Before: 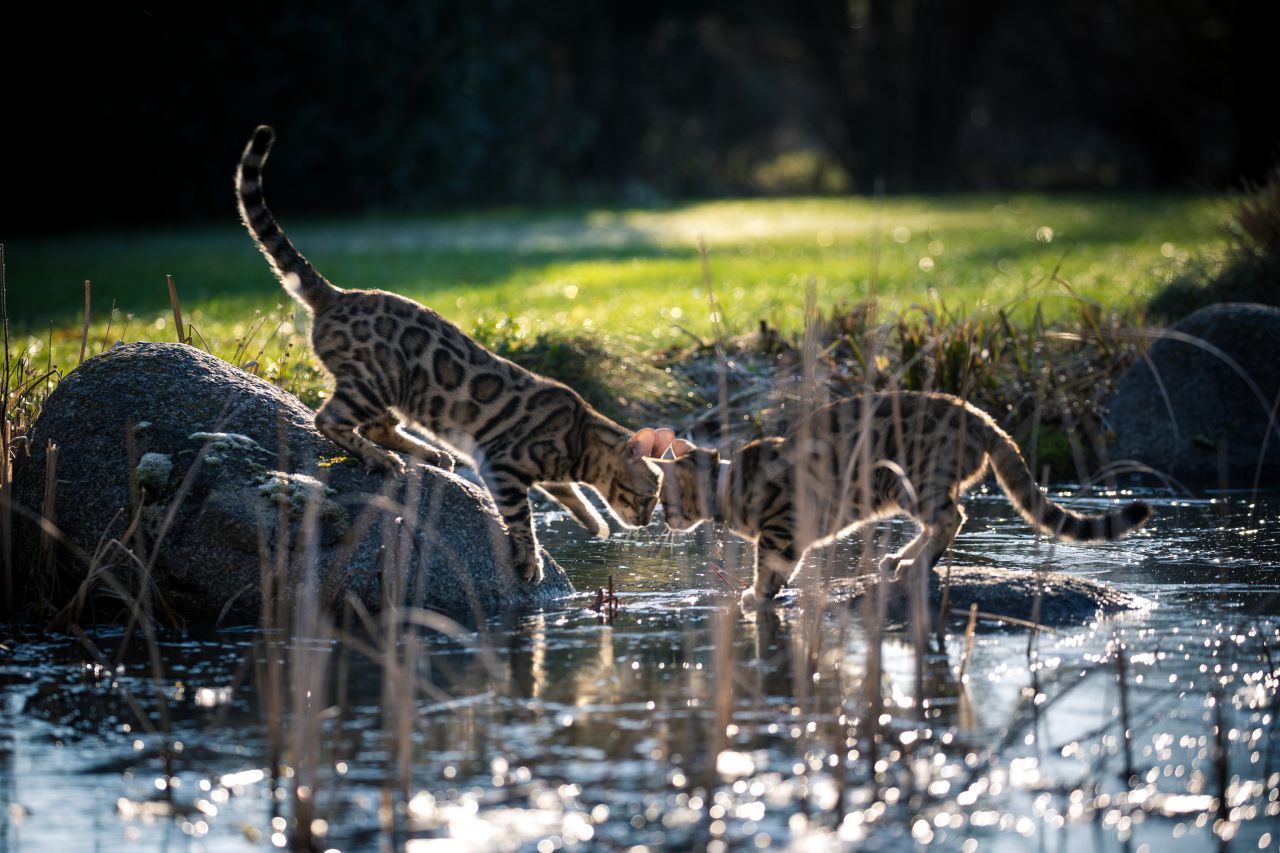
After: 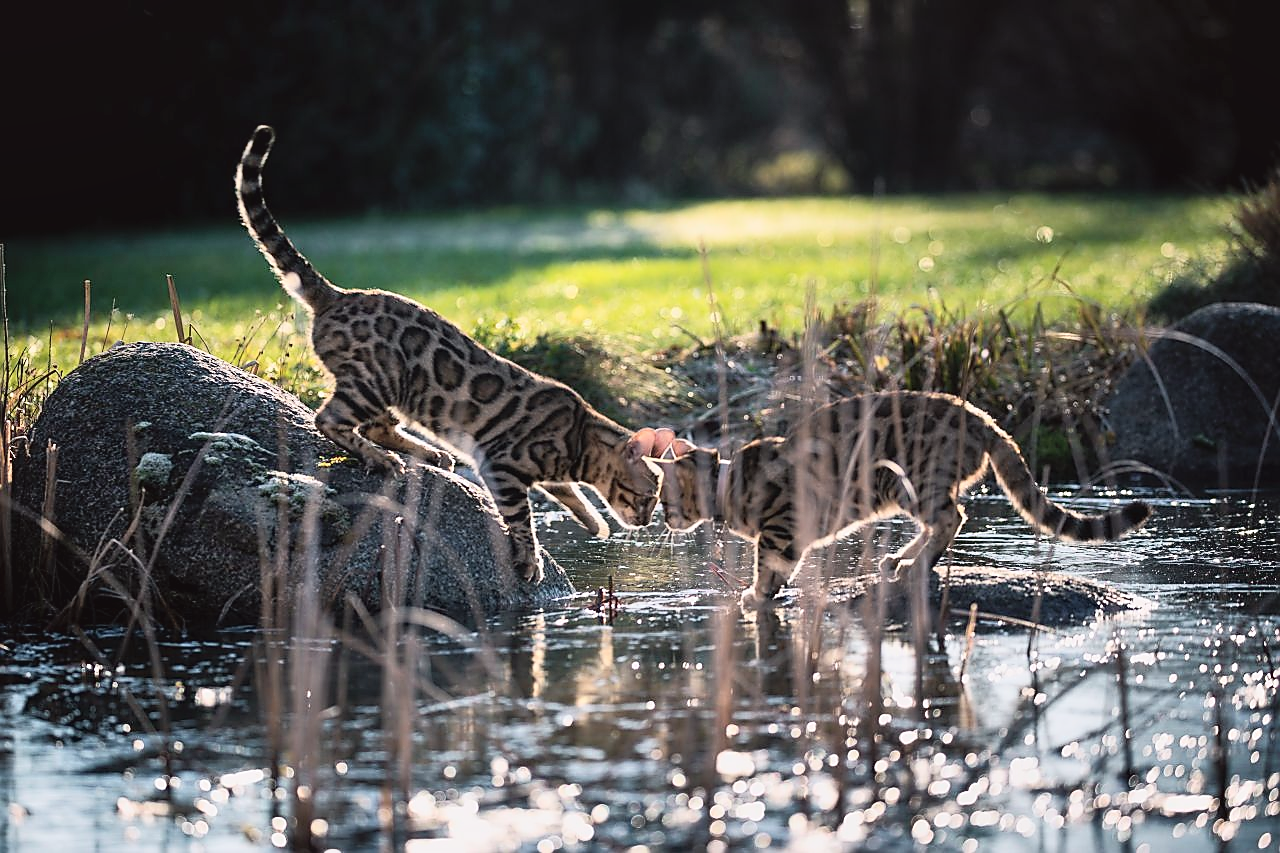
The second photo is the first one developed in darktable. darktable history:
tone curve: curves: ch0 [(0.003, 0.029) (0.188, 0.252) (0.46, 0.56) (0.608, 0.748) (0.871, 0.955) (1, 1)]; ch1 [(0, 0) (0.35, 0.356) (0.45, 0.453) (0.508, 0.515) (0.618, 0.634) (1, 1)]; ch2 [(0, 0) (0.456, 0.469) (0.5, 0.5) (0.634, 0.625) (1, 1)], color space Lab, independent channels, preserve colors none
sharpen: radius 1.407, amount 1.235, threshold 0.847
shadows and highlights: white point adjustment -3.57, highlights -63.84, soften with gaussian
